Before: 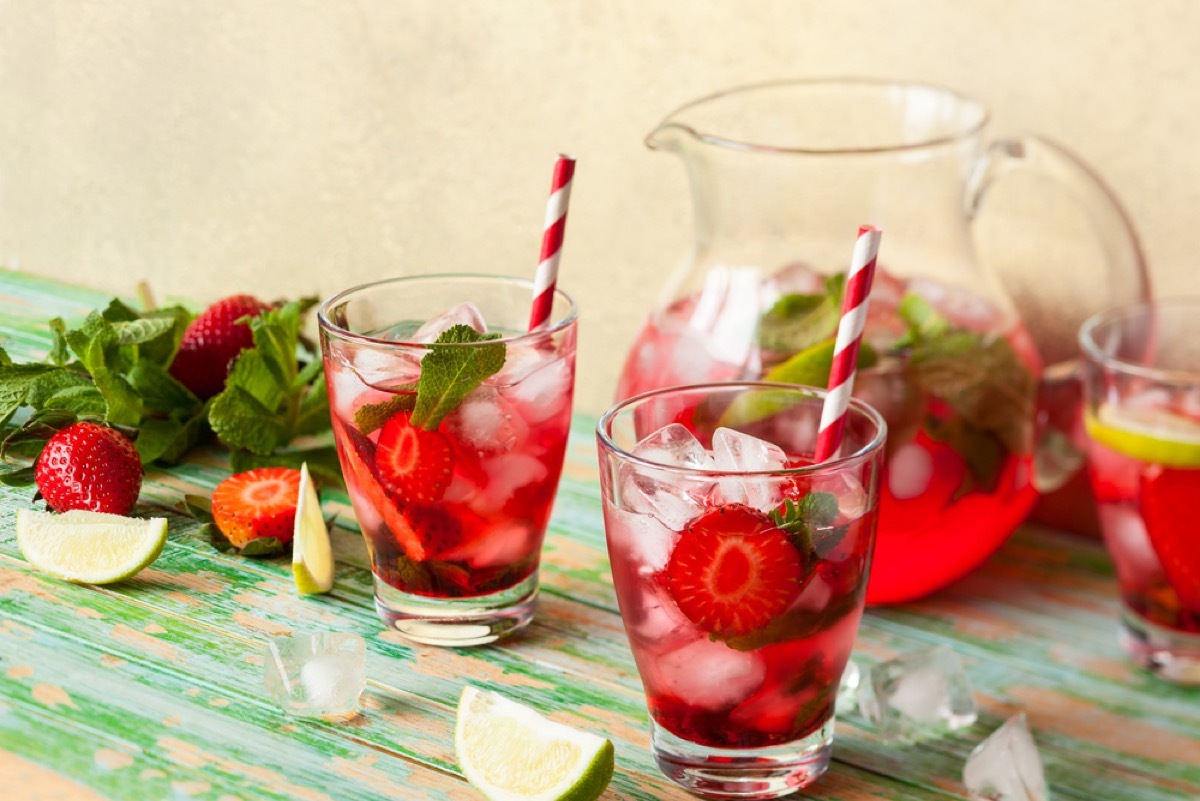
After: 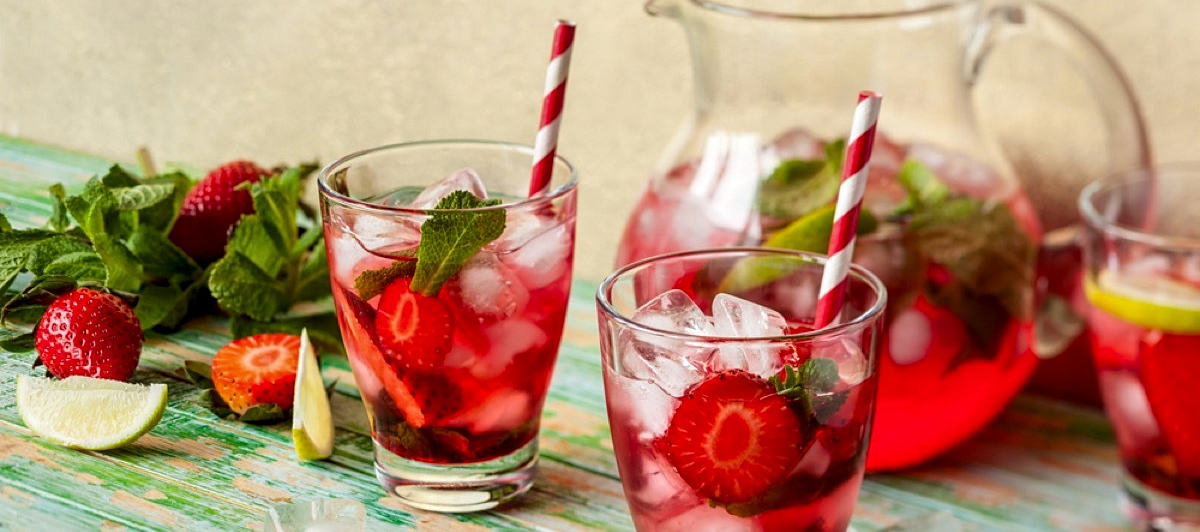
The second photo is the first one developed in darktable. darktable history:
crop: top 16.749%, bottom 16.778%
local contrast: detail 139%
sharpen: amount 0.207
shadows and highlights: shadows -20.6, white point adjustment -2.16, highlights -34.95
